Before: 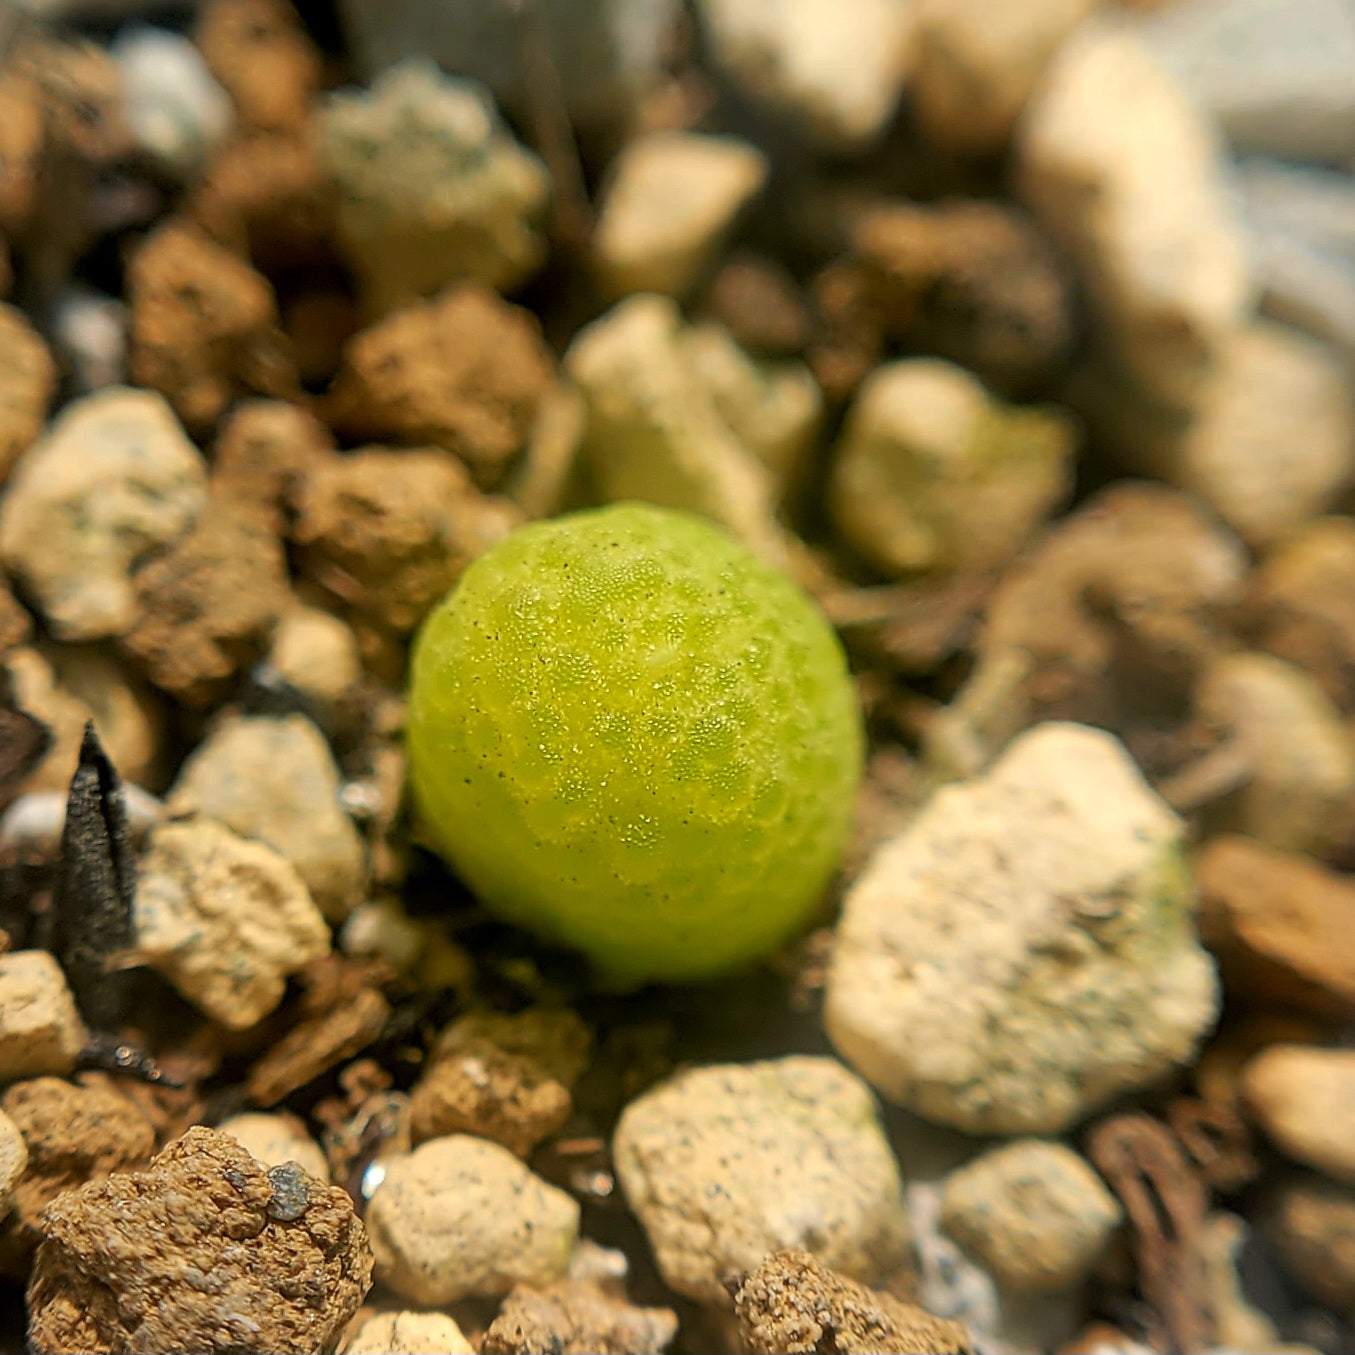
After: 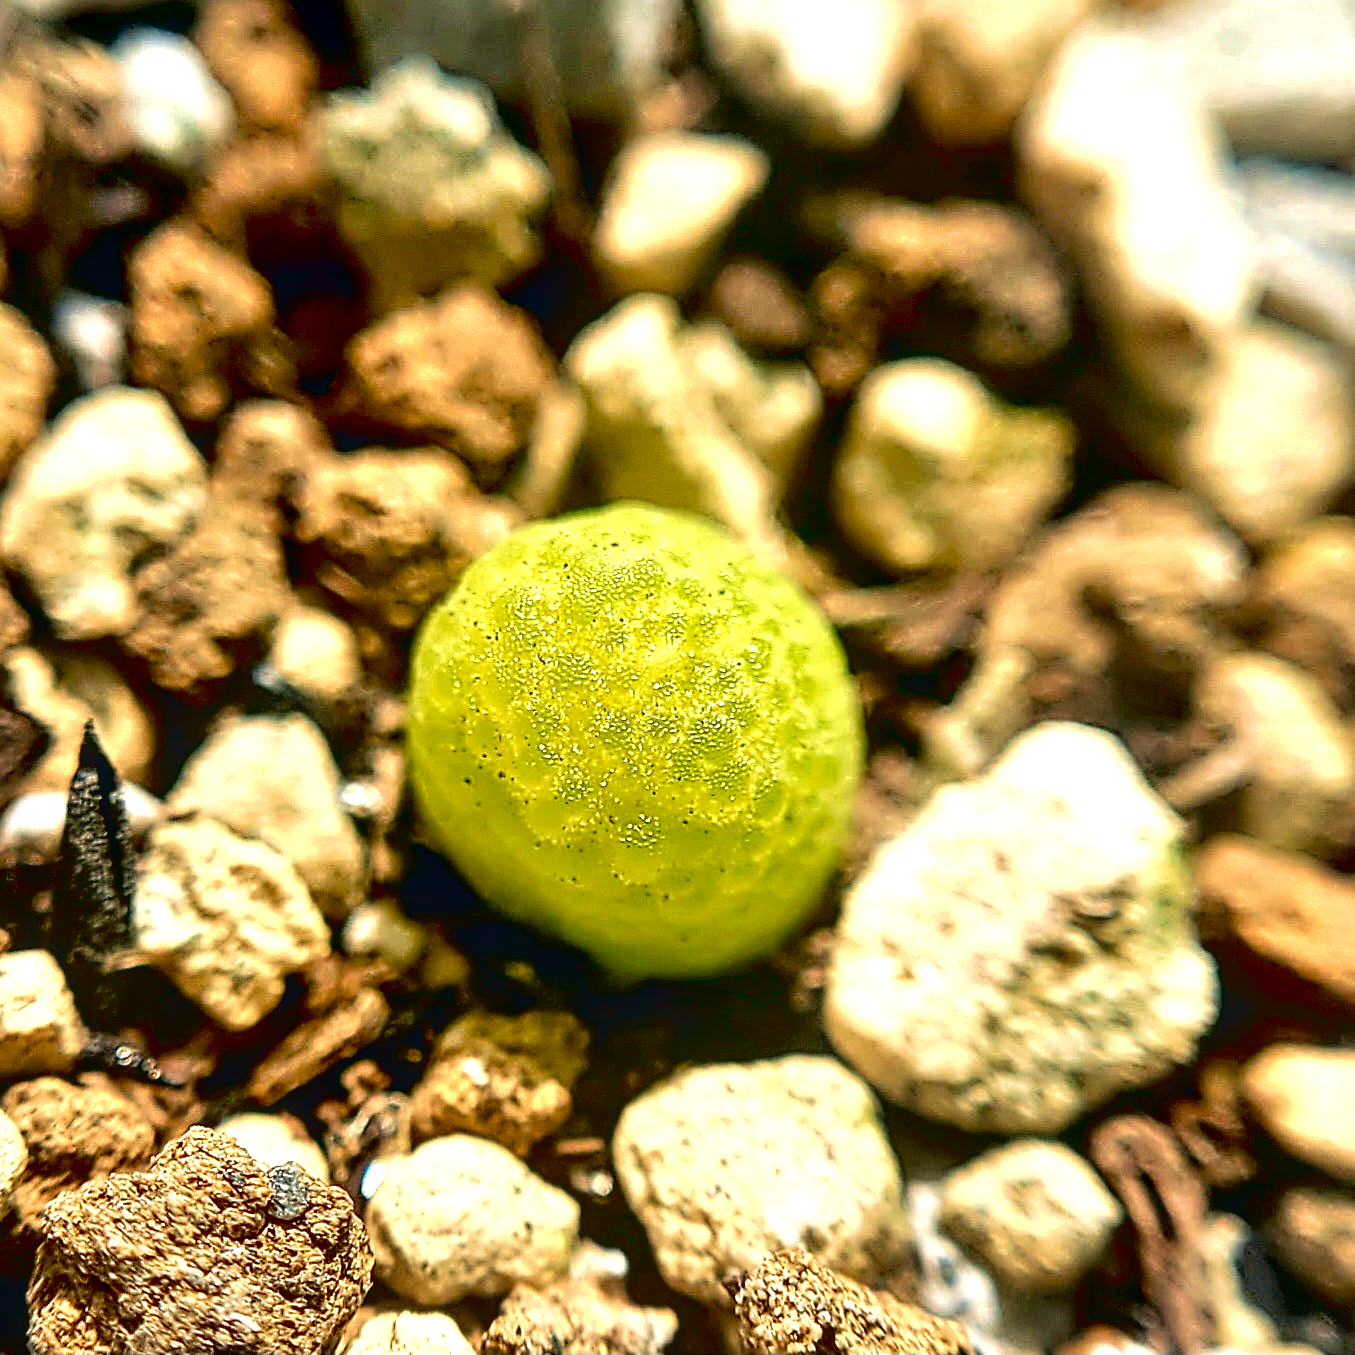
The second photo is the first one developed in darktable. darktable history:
velvia: on, module defaults
exposure: black level correction 0.012, exposure 0.7 EV, compensate highlight preservation false
contrast equalizer: y [[0.6 ×6], [0.55 ×6], [0 ×6], [0 ×6], [0 ×6]]
local contrast: on, module defaults
contrast brightness saturation: saturation -0.053
sharpen: on, module defaults
